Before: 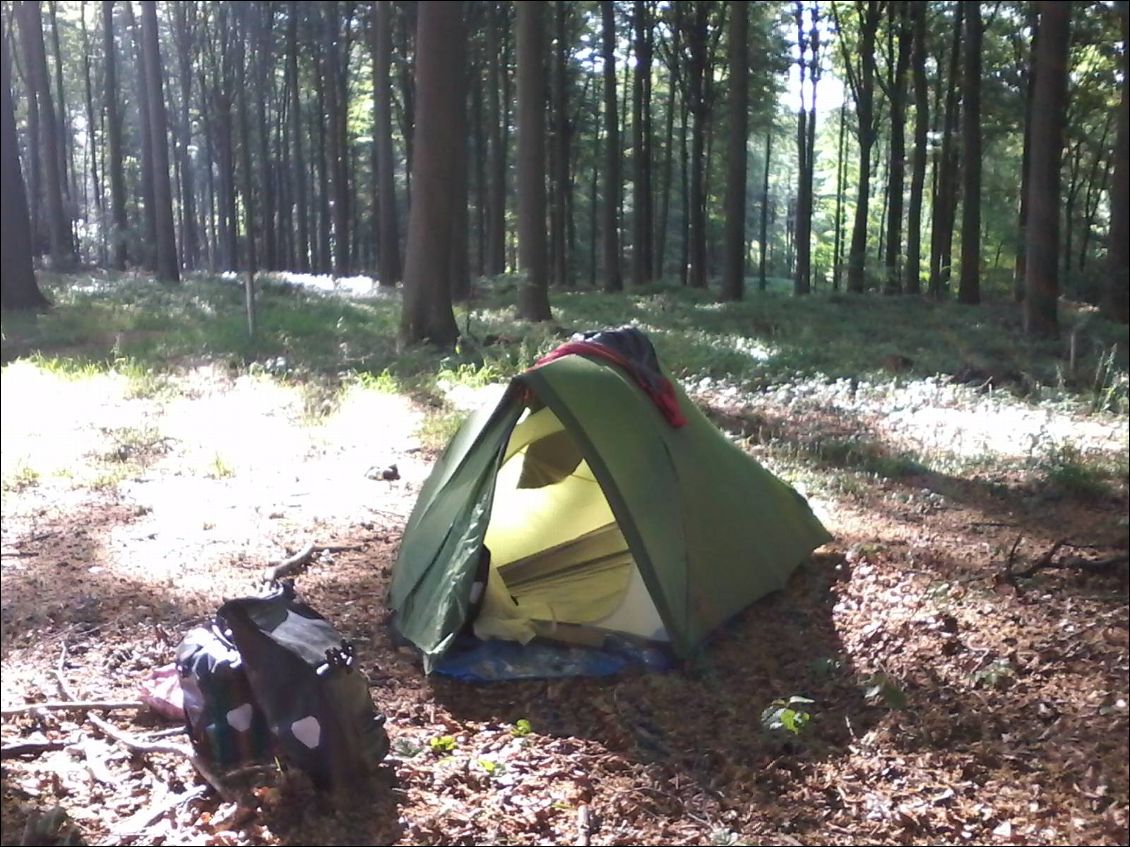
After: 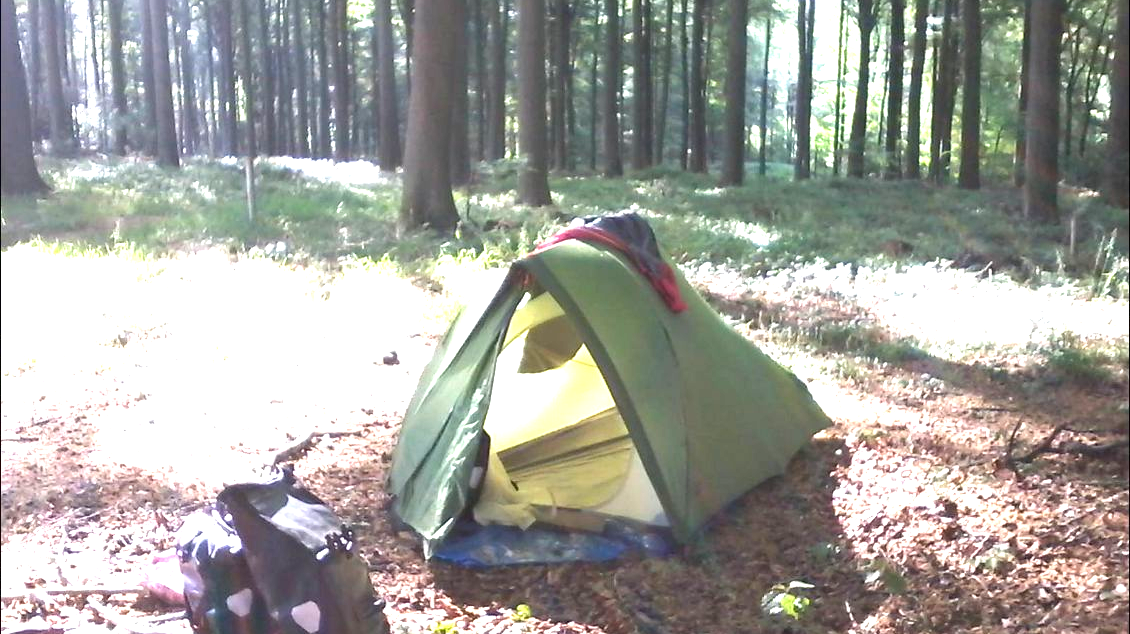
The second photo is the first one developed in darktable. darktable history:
exposure: black level correction 0, exposure 1.46 EV, compensate highlight preservation false
crop: top 13.631%, bottom 11.471%
